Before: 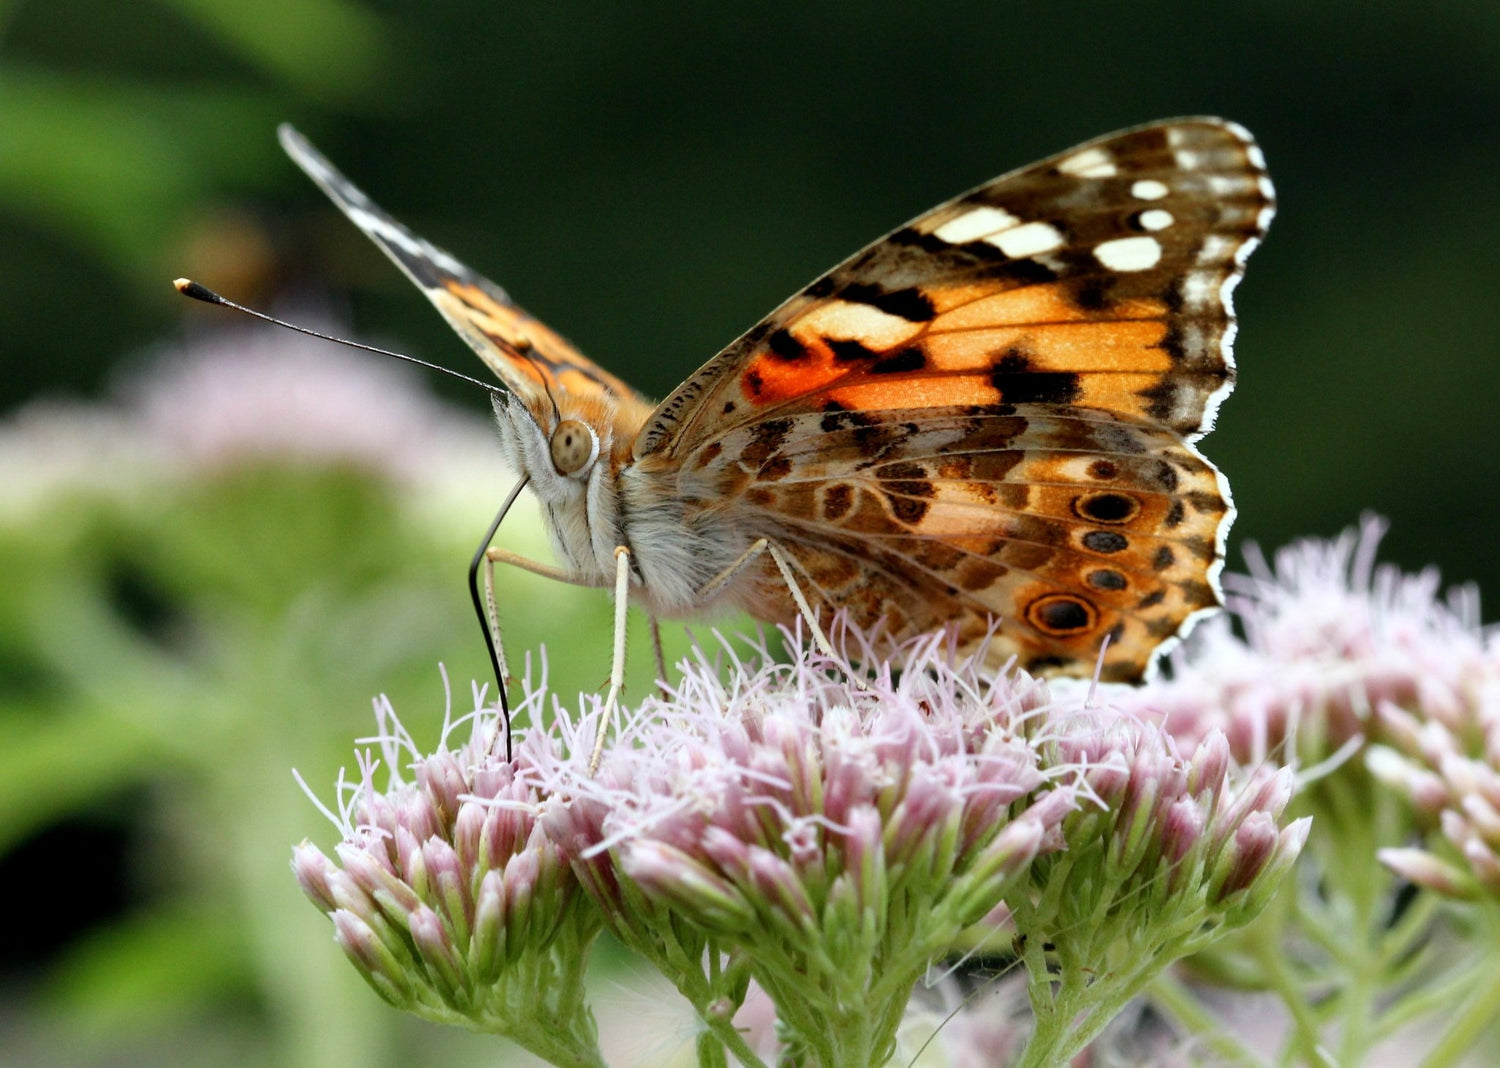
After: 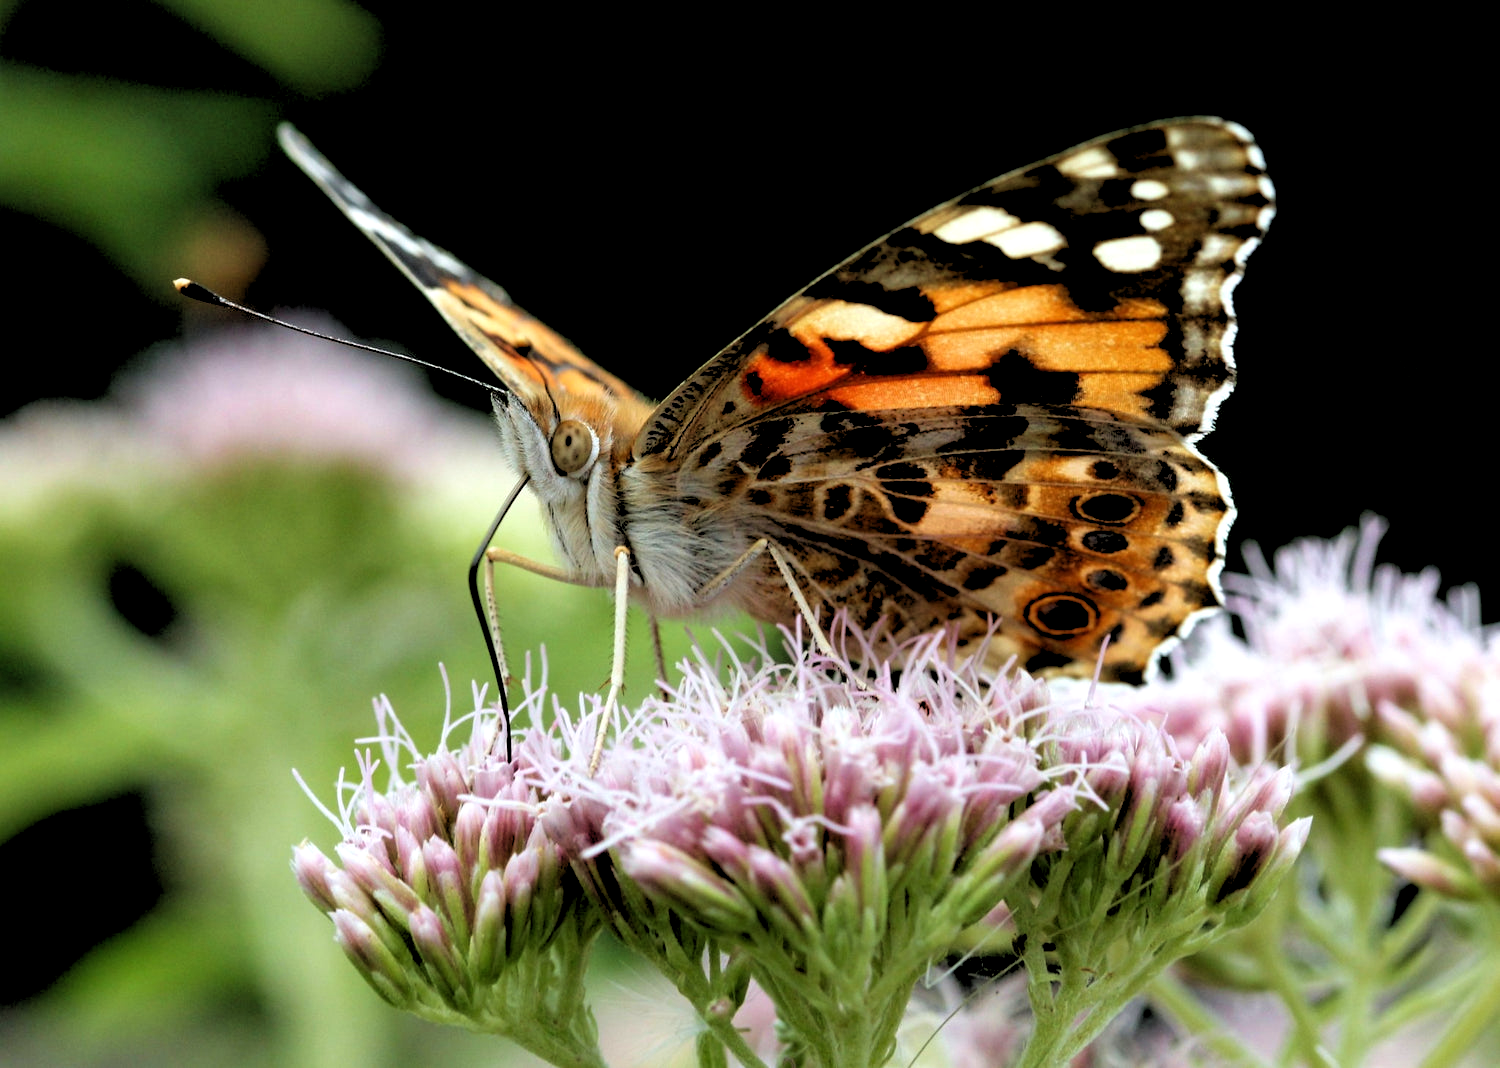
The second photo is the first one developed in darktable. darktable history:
velvia: on, module defaults
rgb levels: levels [[0.034, 0.472, 0.904], [0, 0.5, 1], [0, 0.5, 1]]
